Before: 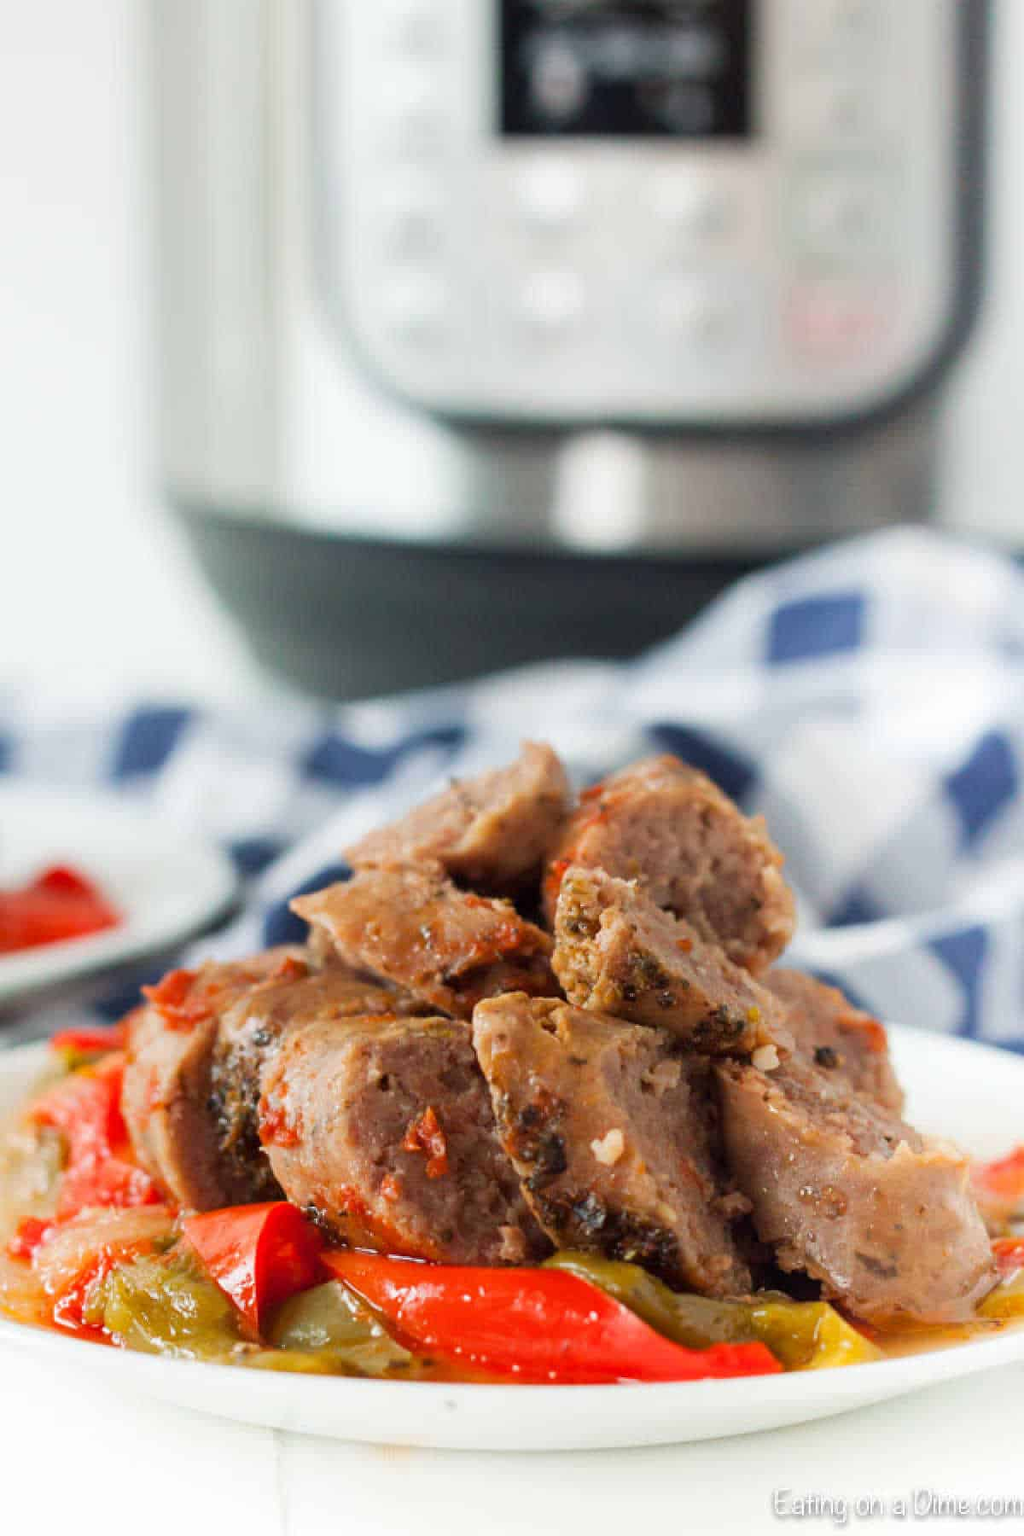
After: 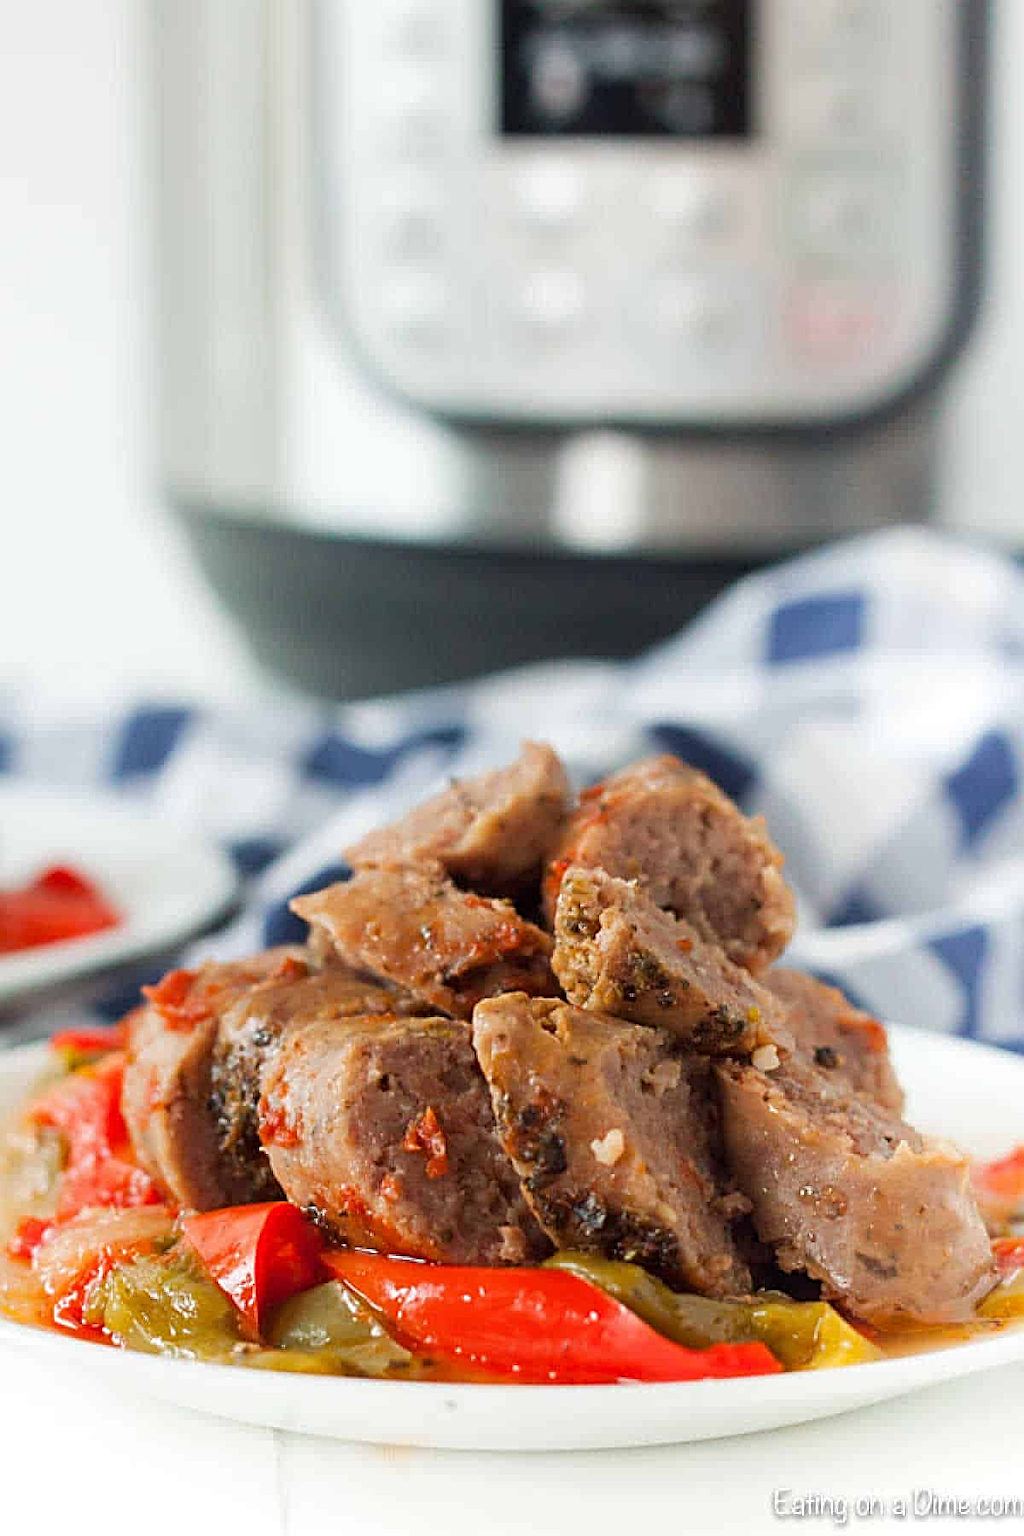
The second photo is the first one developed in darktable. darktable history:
shadows and highlights: radius 331.56, shadows 53.85, highlights -99.71, compress 94.25%, soften with gaussian
sharpen: radius 2.69, amount 0.677
tone equalizer: edges refinement/feathering 500, mask exposure compensation -1.25 EV, preserve details no
